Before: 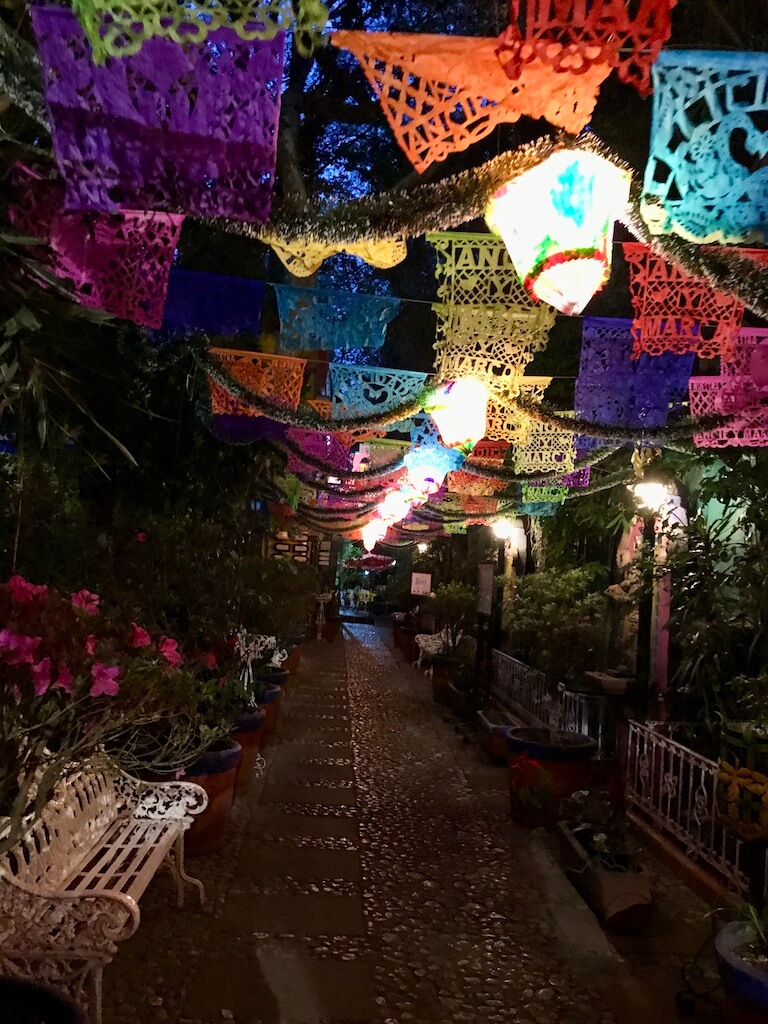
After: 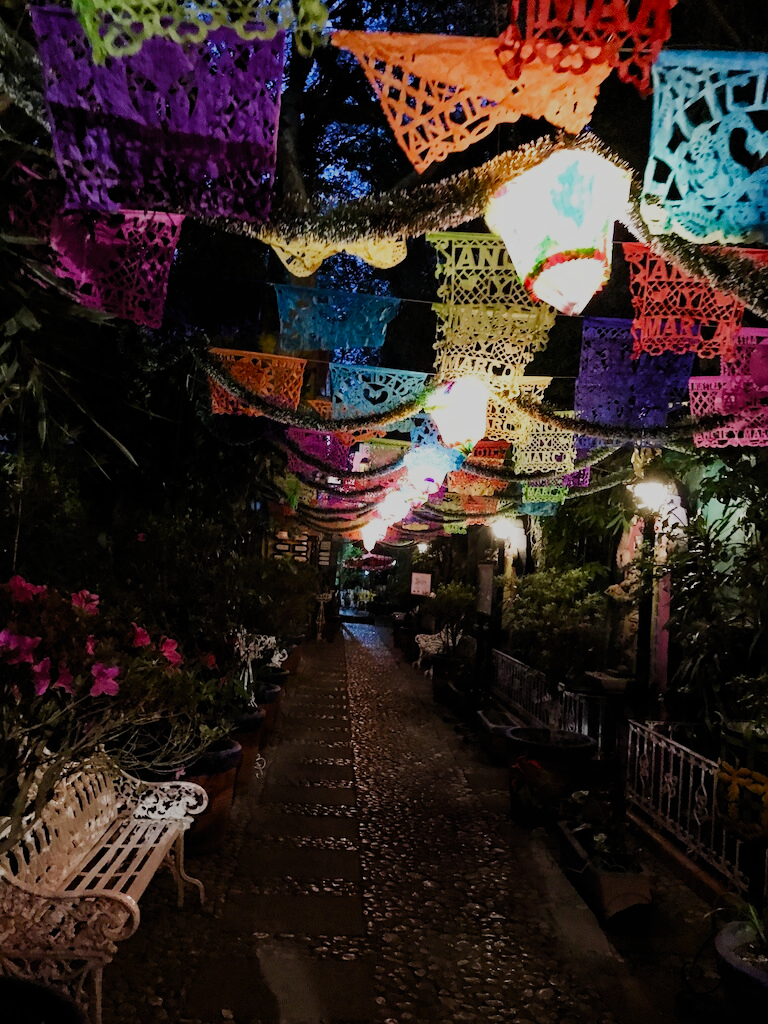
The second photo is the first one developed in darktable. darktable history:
filmic rgb: black relative exposure -7.65 EV, white relative exposure 4.56 EV, hardness 3.61, contrast 1.059, preserve chrominance no, color science v5 (2021), contrast in shadows safe, contrast in highlights safe
